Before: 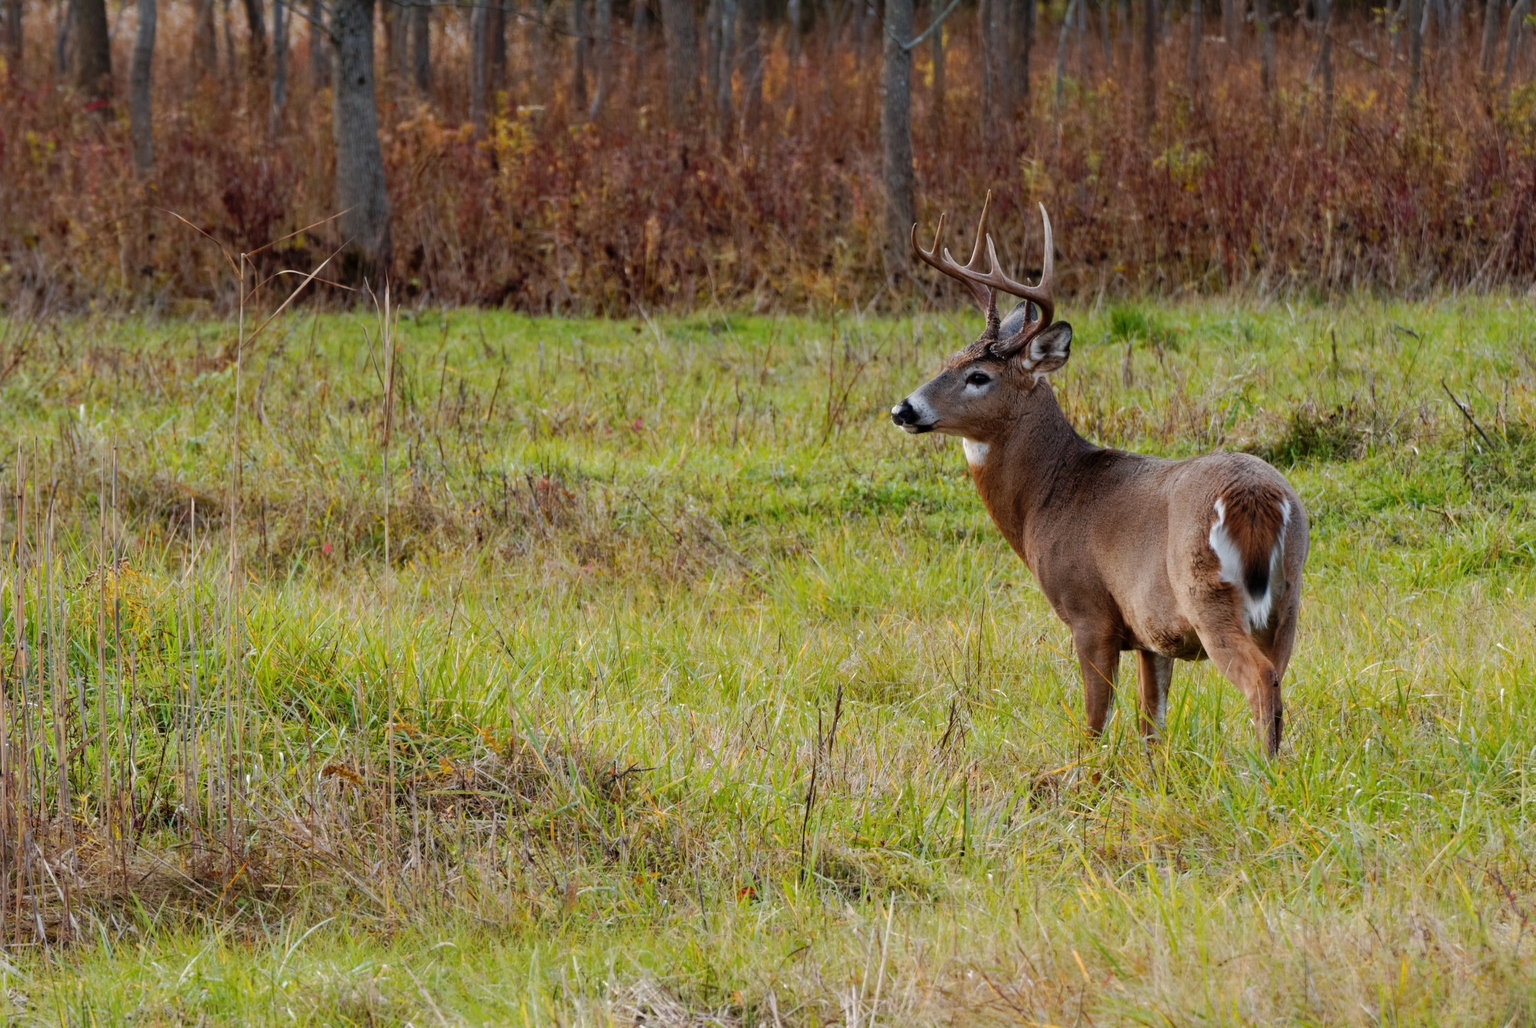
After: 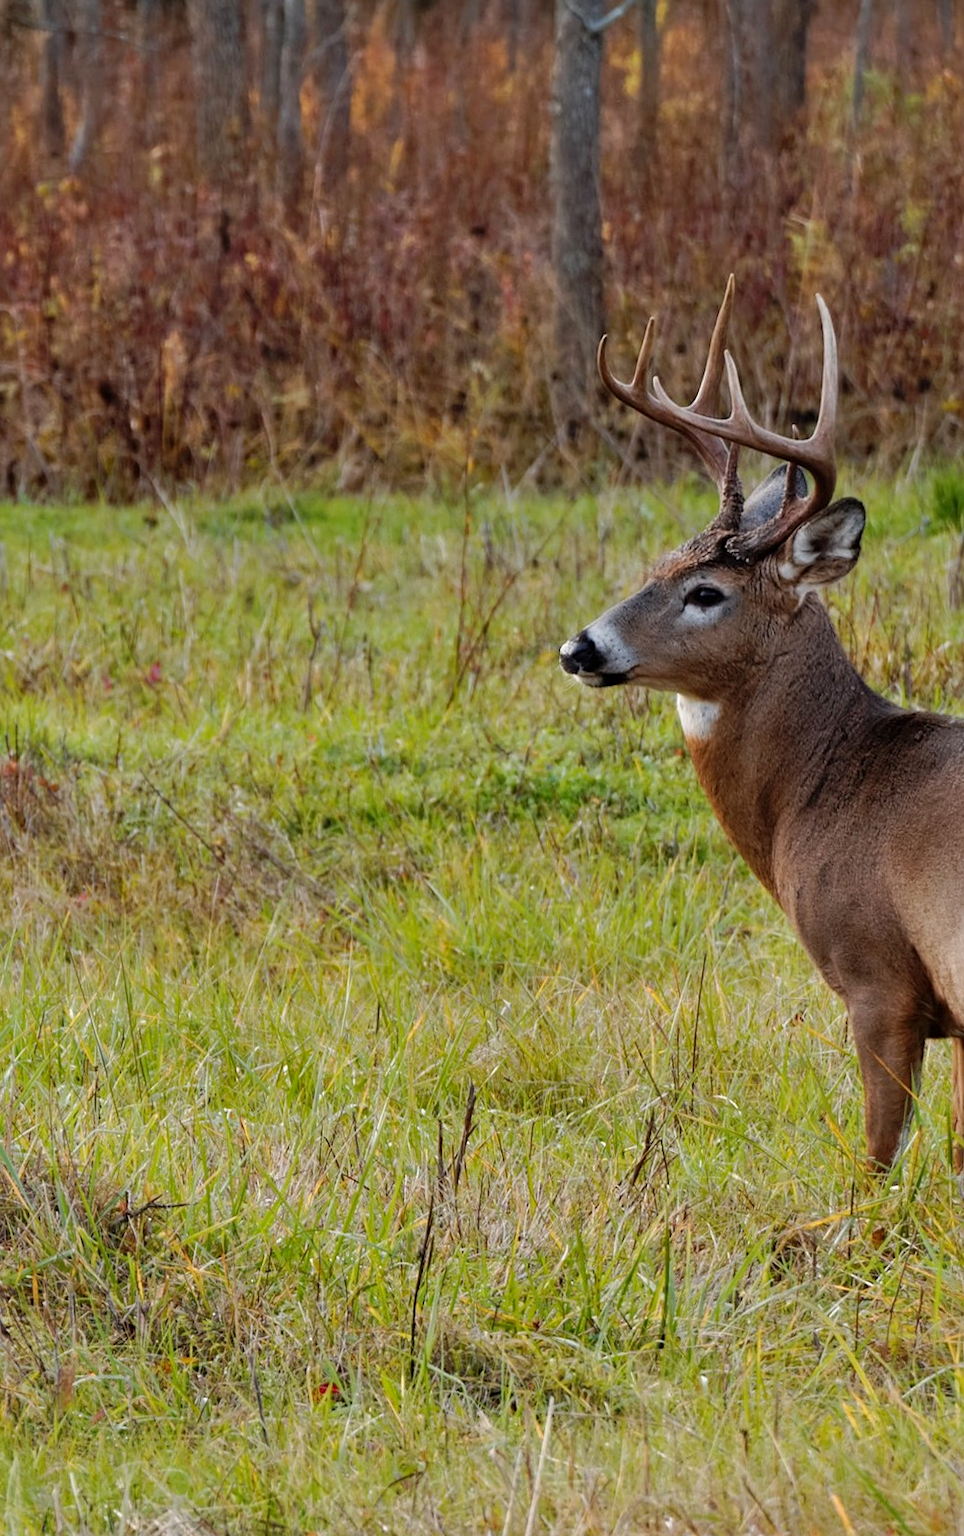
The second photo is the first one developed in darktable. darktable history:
rotate and perspective: rotation 0.062°, lens shift (vertical) 0.115, lens shift (horizontal) -0.133, crop left 0.047, crop right 0.94, crop top 0.061, crop bottom 0.94
sharpen: amount 0.2
crop: left 31.229%, right 27.105%
shadows and highlights: soften with gaussian
